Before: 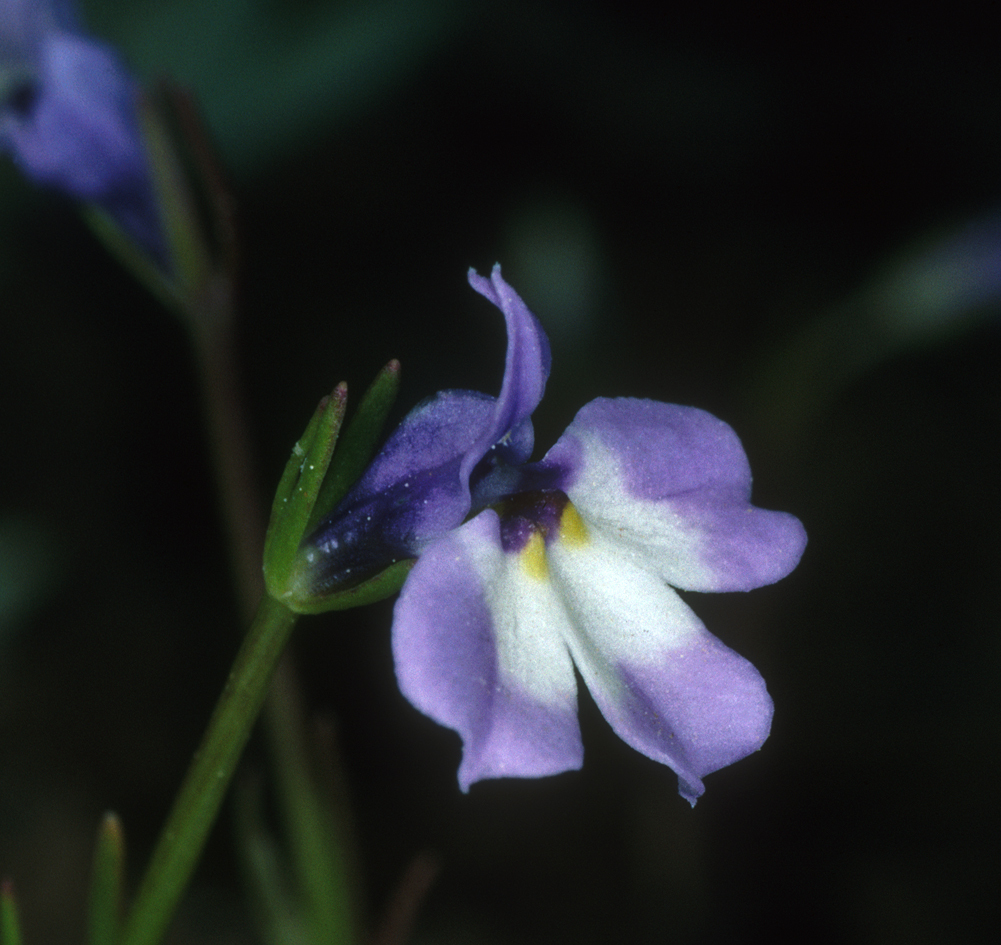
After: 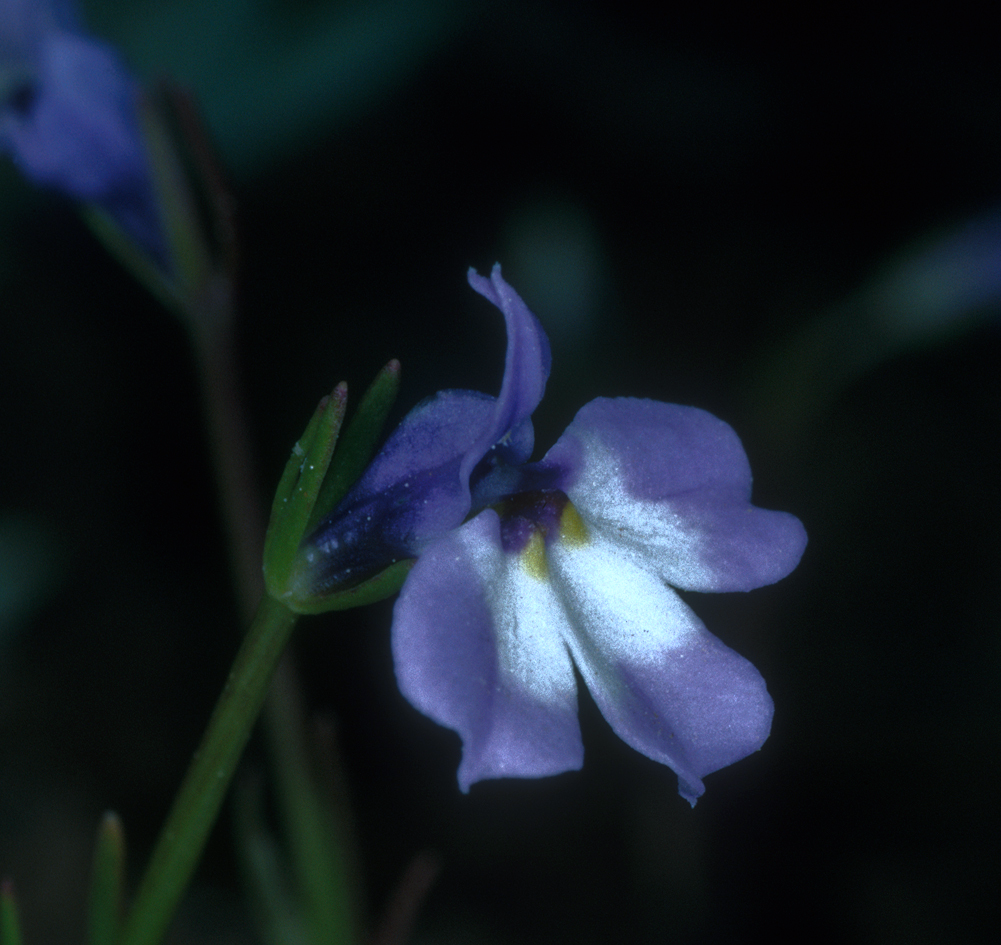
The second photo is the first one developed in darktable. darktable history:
white balance: red 0.871, blue 1.249
base curve: curves: ch0 [(0, 0) (0.564, 0.291) (0.802, 0.731) (1, 1)]
